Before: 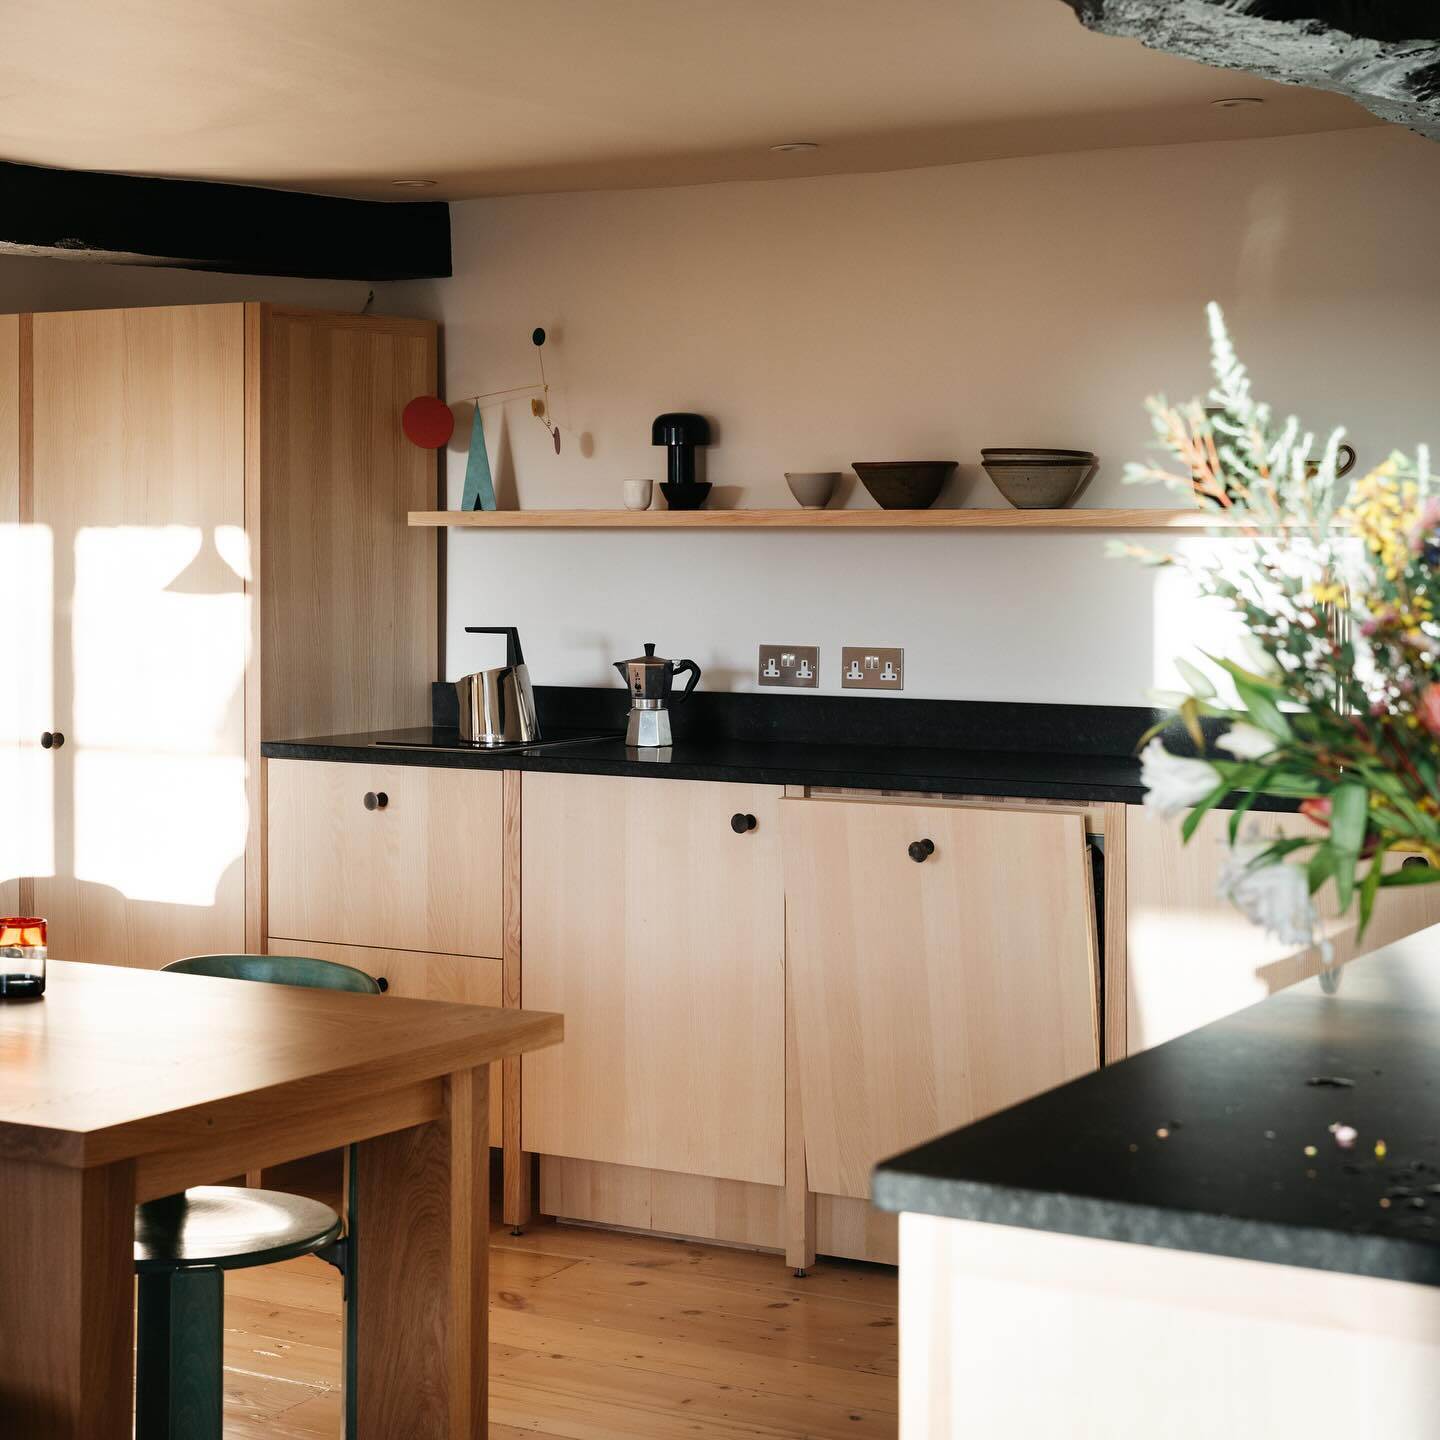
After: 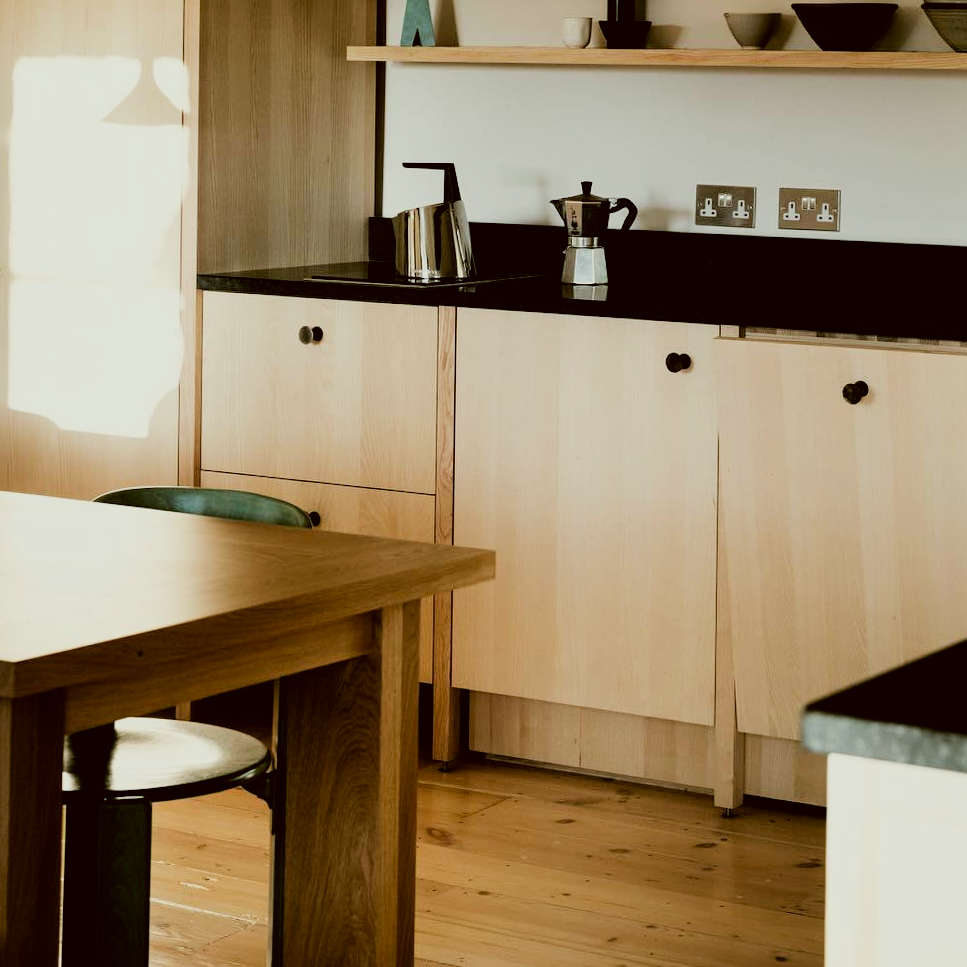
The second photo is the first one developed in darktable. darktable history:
crop and rotate: angle -0.82°, left 3.85%, top 31.828%, right 27.992%
color correction: highlights a* -1.43, highlights b* 10.12, shadows a* 0.395, shadows b* 19.35
color calibration: x 0.367, y 0.376, temperature 4372.25 K
filmic rgb: black relative exposure -5 EV, hardness 2.88, contrast 1.3, highlights saturation mix -30%
